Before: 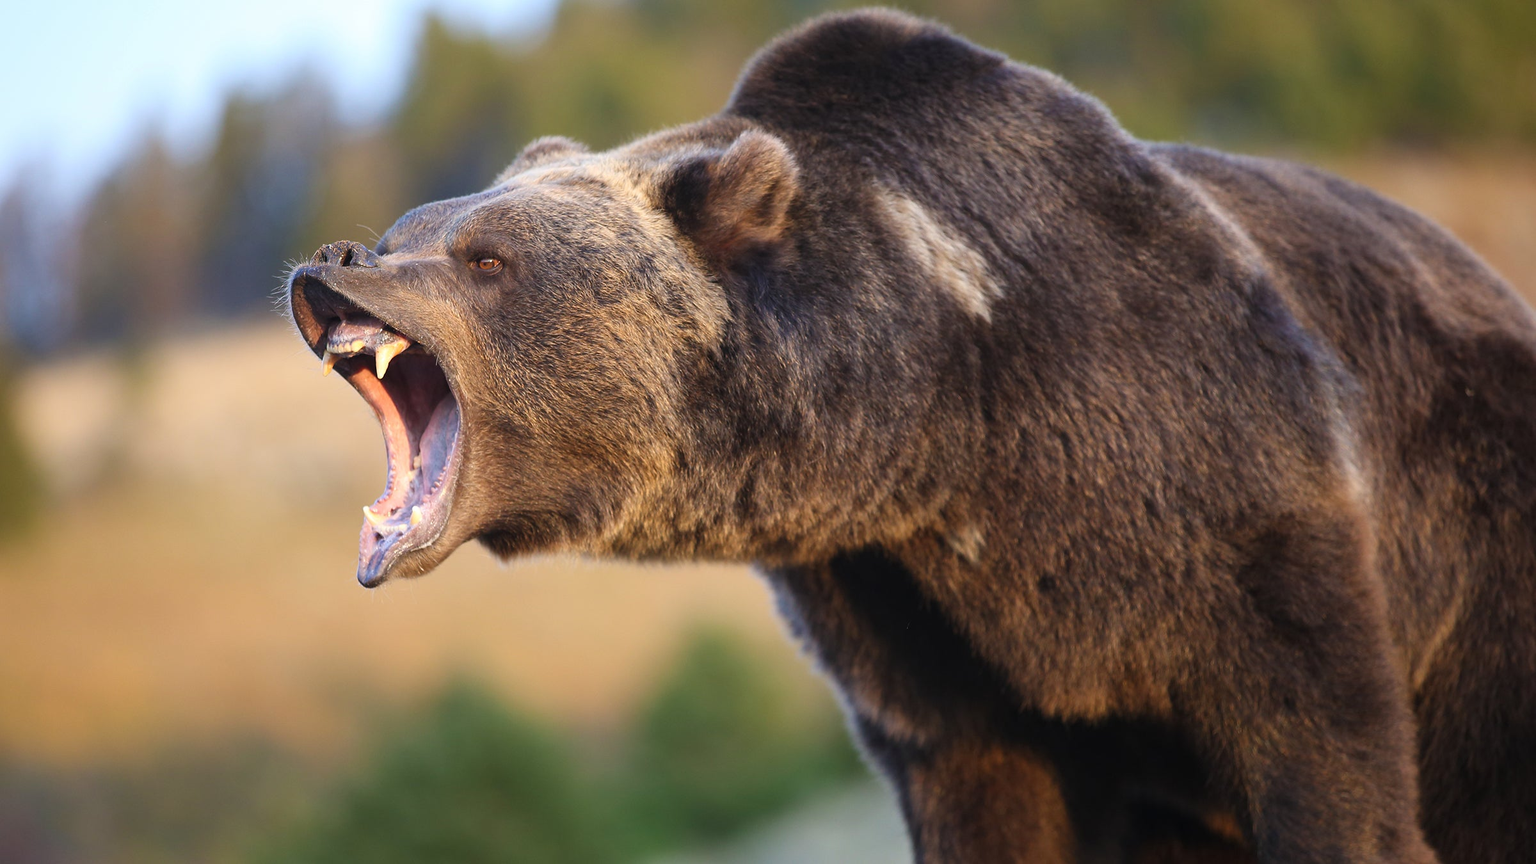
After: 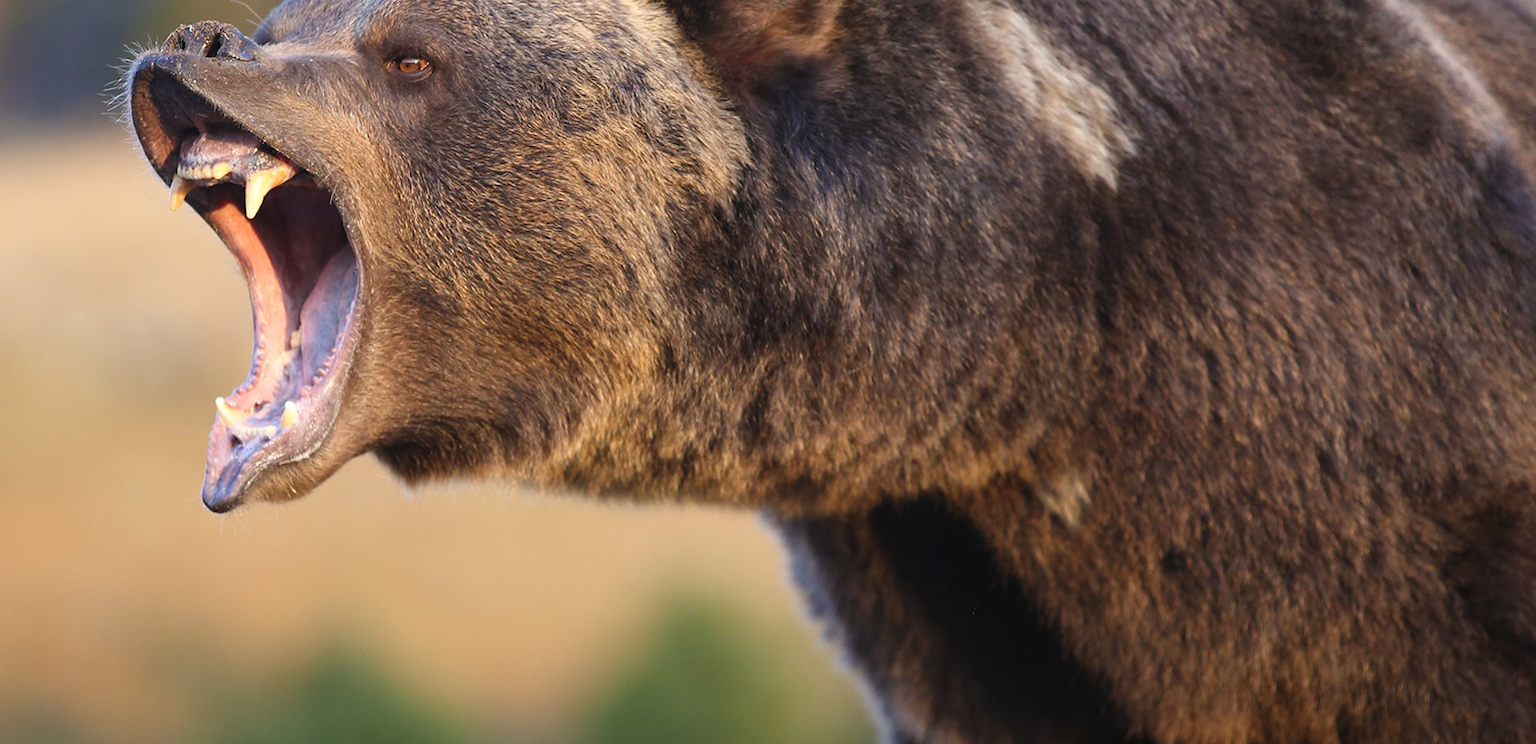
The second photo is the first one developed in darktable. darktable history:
crop and rotate: angle -3.32°, left 9.767%, top 20.663%, right 12.243%, bottom 12.128%
